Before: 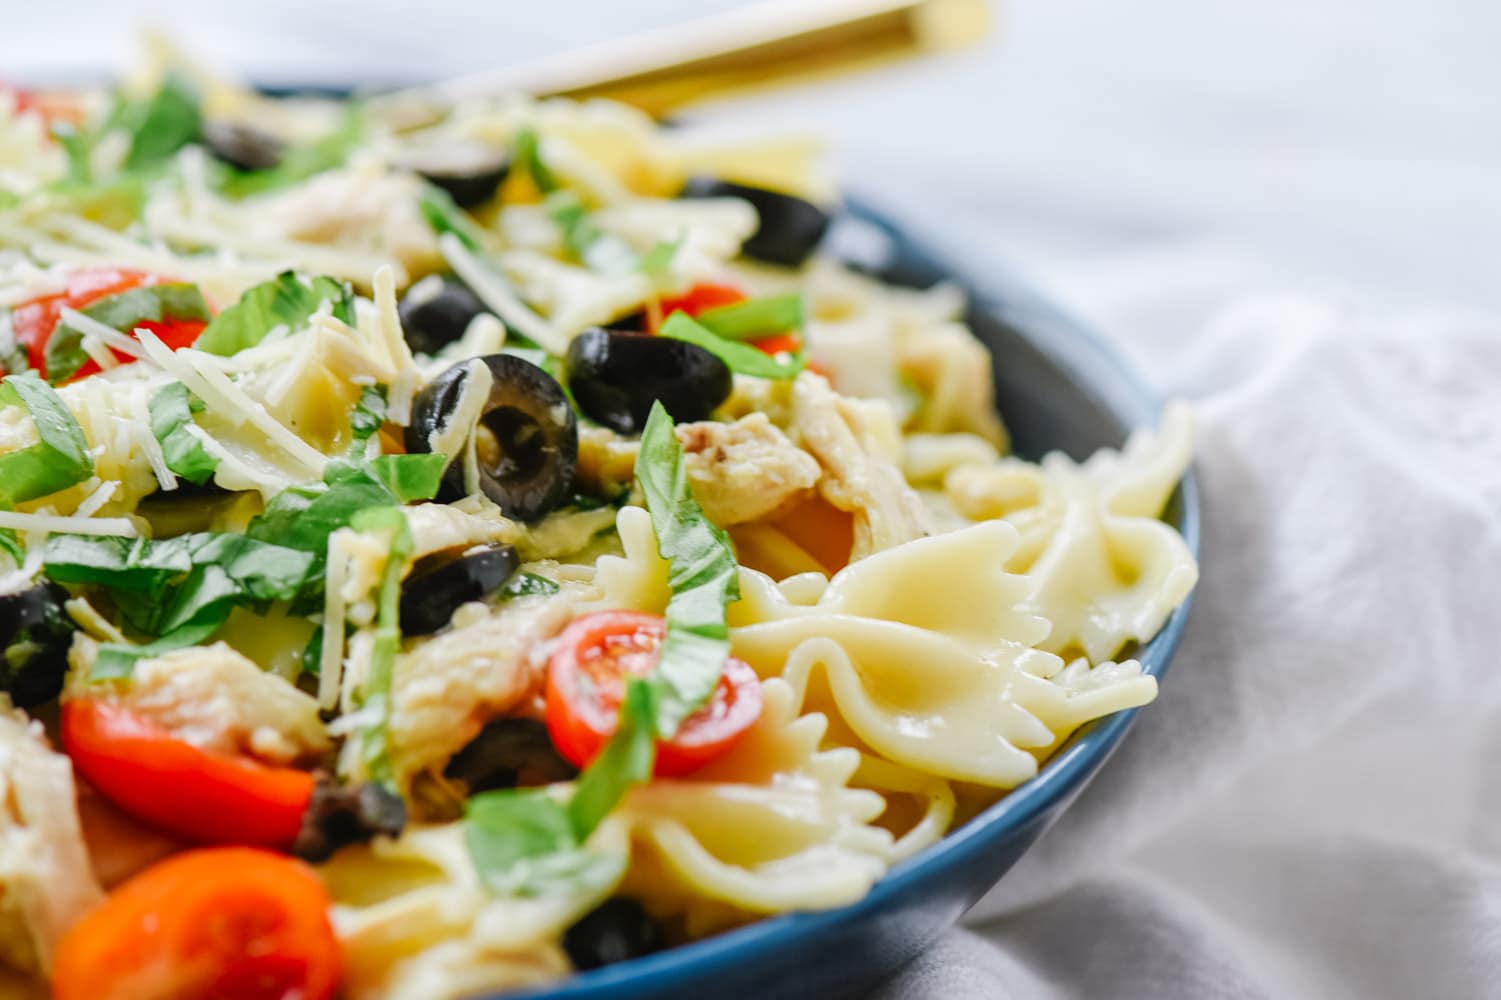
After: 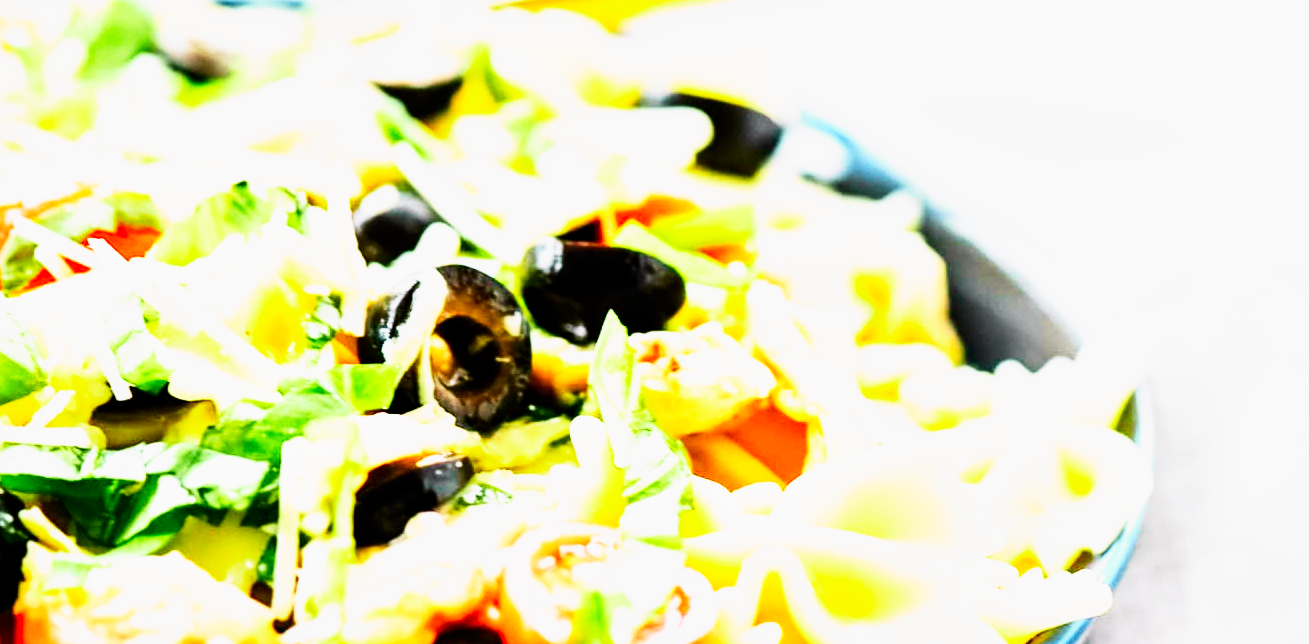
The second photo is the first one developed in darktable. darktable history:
color balance rgb: perceptual saturation grading › global saturation 0.332%, perceptual brilliance grading › global brilliance 15.766%, perceptual brilliance grading › shadows -34.431%
exposure: black level correction 0.005, exposure 0.41 EV, compensate highlight preservation false
crop: left 3.123%, top 9.004%, right 9.606%, bottom 26.564%
base curve: curves: ch0 [(0, 0) (0.007, 0.004) (0.027, 0.03) (0.046, 0.07) (0.207, 0.54) (0.442, 0.872) (0.673, 0.972) (1, 1)], preserve colors none
tone curve: curves: ch0 [(0, 0) (0.131, 0.116) (0.316, 0.345) (0.501, 0.584) (0.629, 0.732) (0.812, 0.888) (1, 0.974)]; ch1 [(0, 0) (0.366, 0.367) (0.475, 0.453) (0.494, 0.497) (0.504, 0.503) (0.553, 0.584) (1, 1)]; ch2 [(0, 0) (0.333, 0.346) (0.375, 0.375) (0.424, 0.43) (0.476, 0.492) (0.502, 0.501) (0.533, 0.556) (0.566, 0.599) (0.614, 0.653) (1, 1)], color space Lab, independent channels, preserve colors none
local contrast: mode bilateral grid, contrast 19, coarseness 51, detail 119%, midtone range 0.2
